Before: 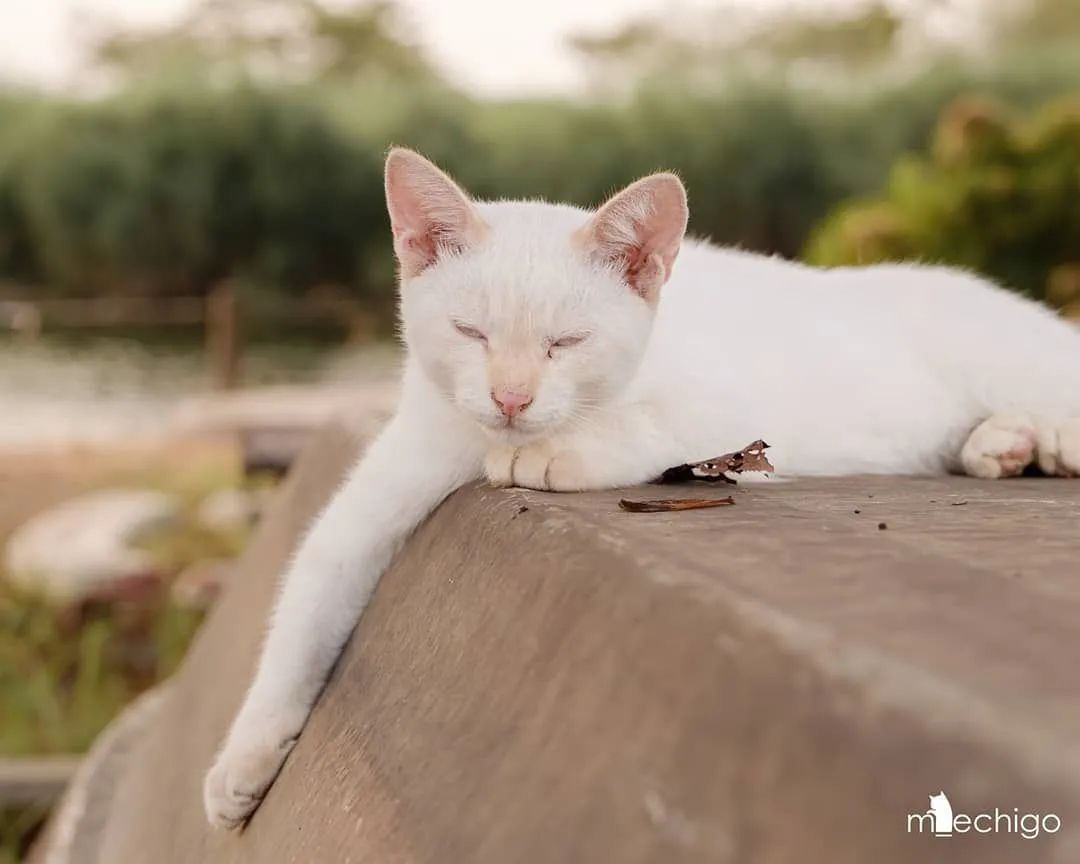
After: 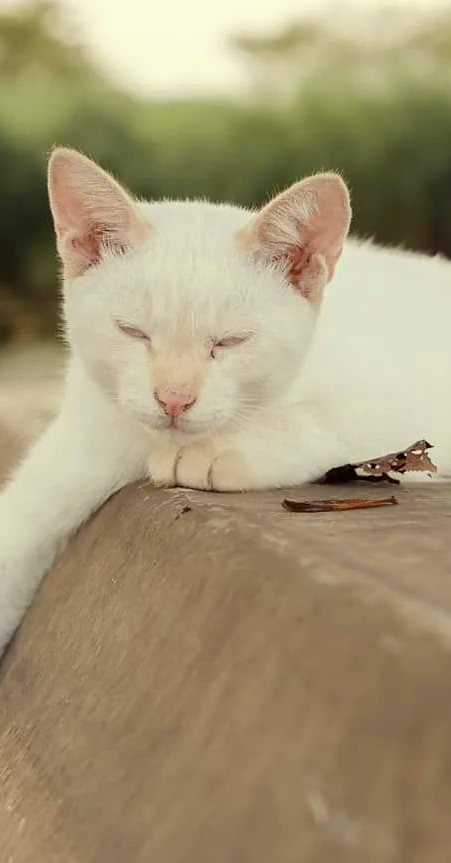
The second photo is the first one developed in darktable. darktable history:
color correction: highlights a* -5.71, highlights b* 11.29
crop: left 31.22%, right 26.953%
